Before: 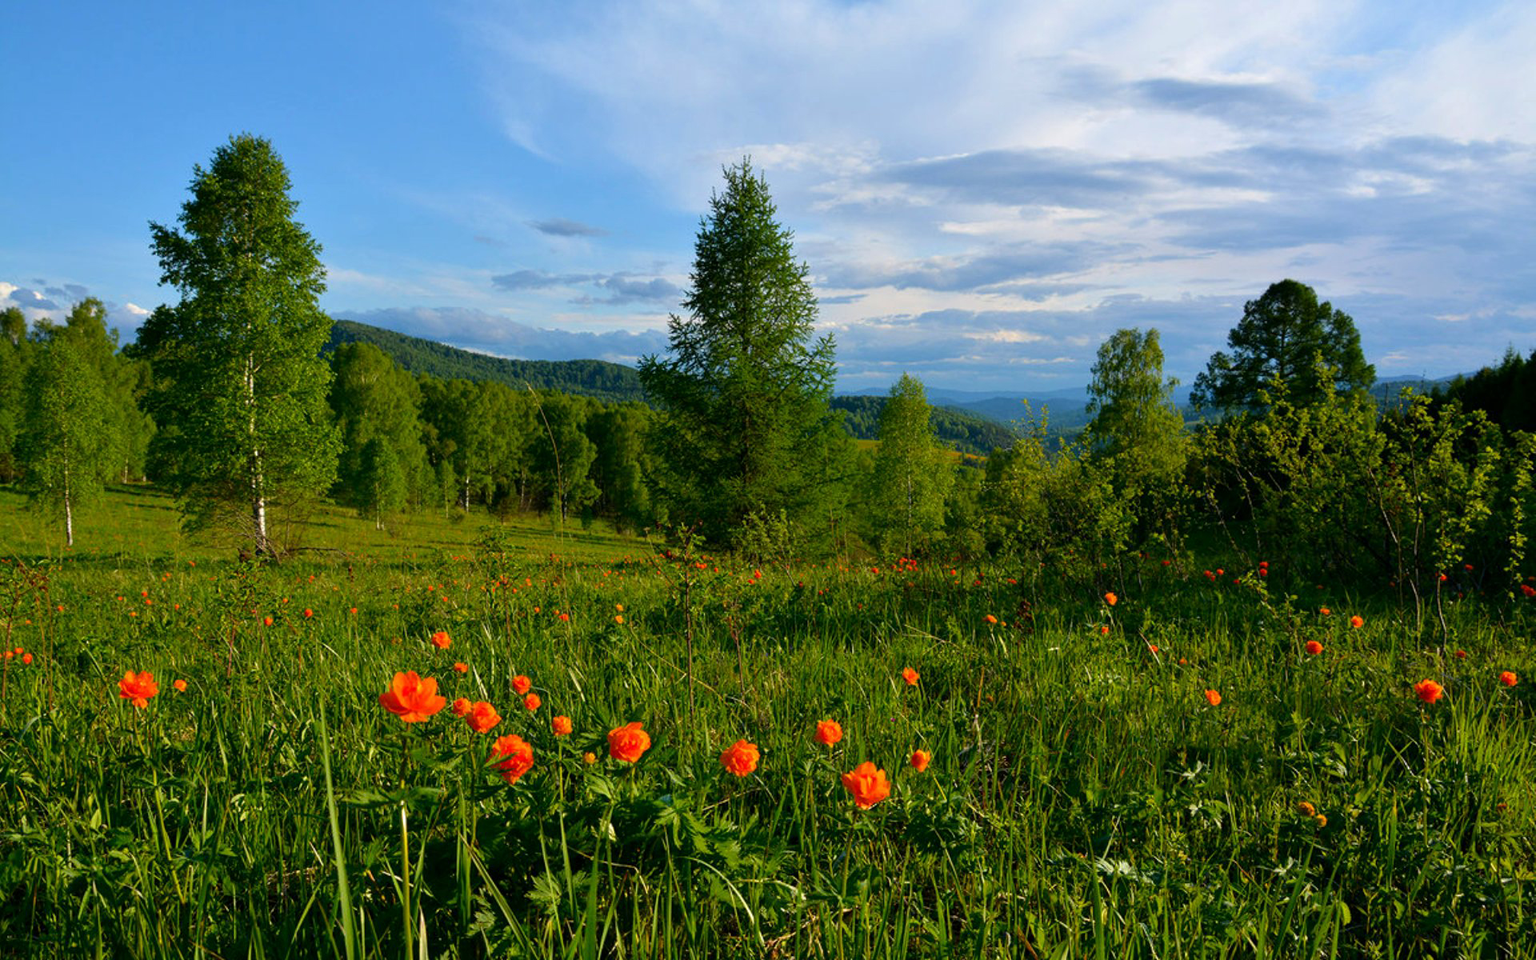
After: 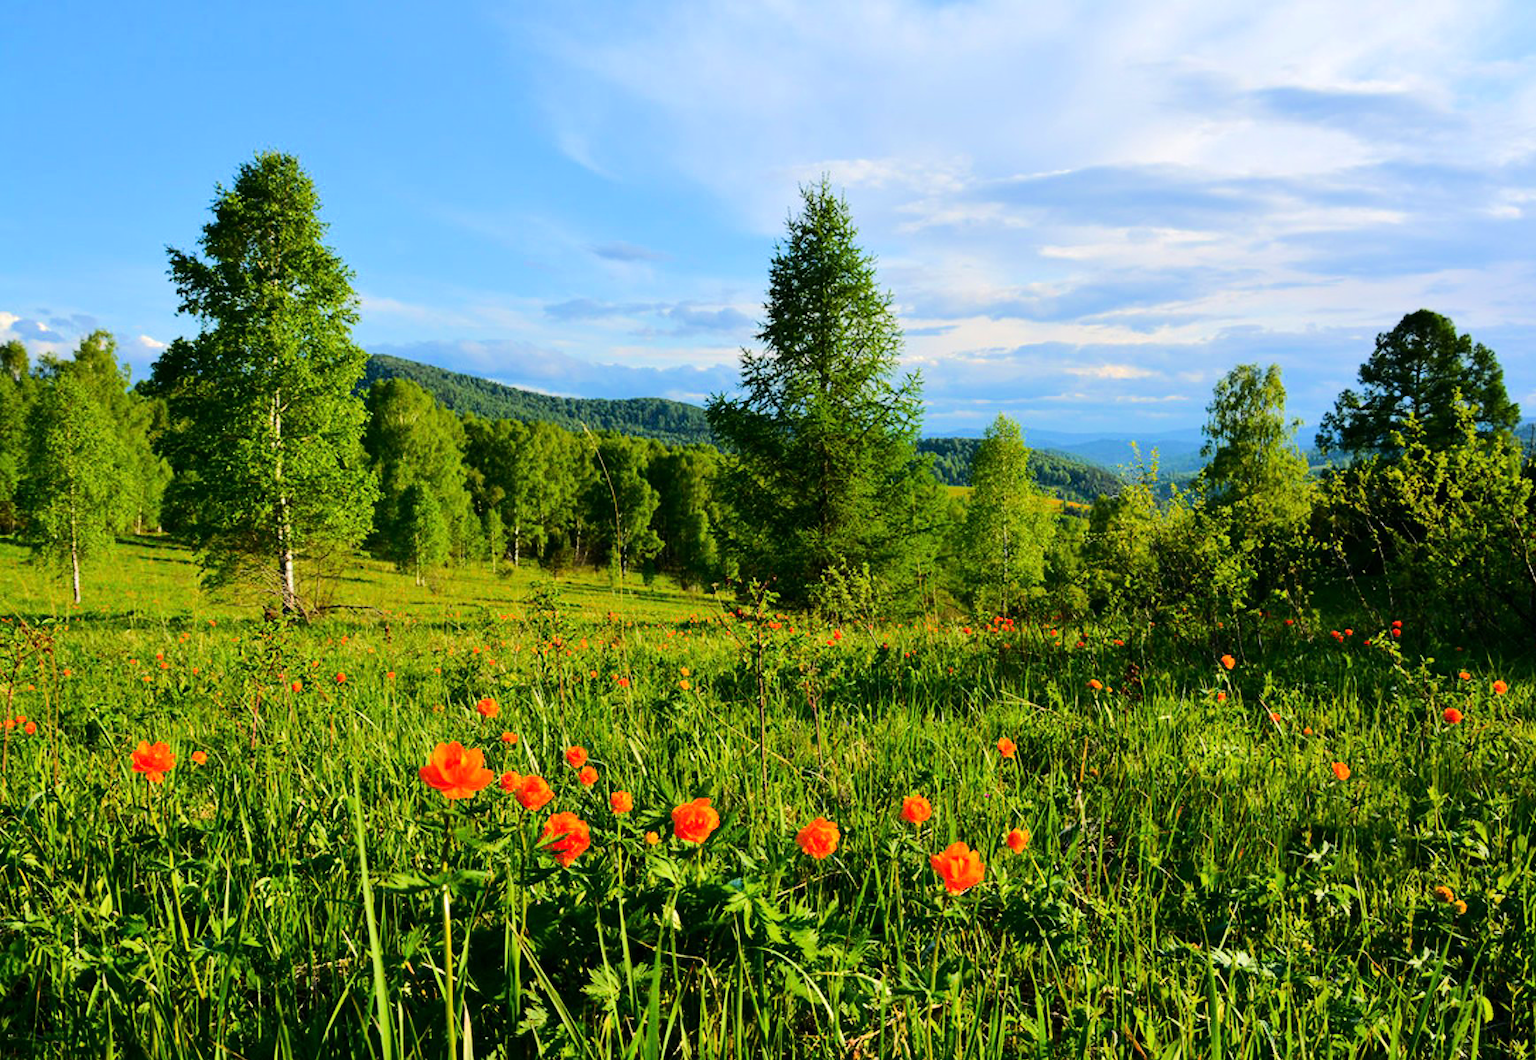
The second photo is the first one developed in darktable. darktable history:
tone equalizer: -7 EV 0.152 EV, -6 EV 0.605 EV, -5 EV 1.15 EV, -4 EV 1.36 EV, -3 EV 1.16 EV, -2 EV 0.6 EV, -1 EV 0.162 EV, edges refinement/feathering 500, mask exposure compensation -1.57 EV, preserve details no
crop: right 9.504%, bottom 0.026%
